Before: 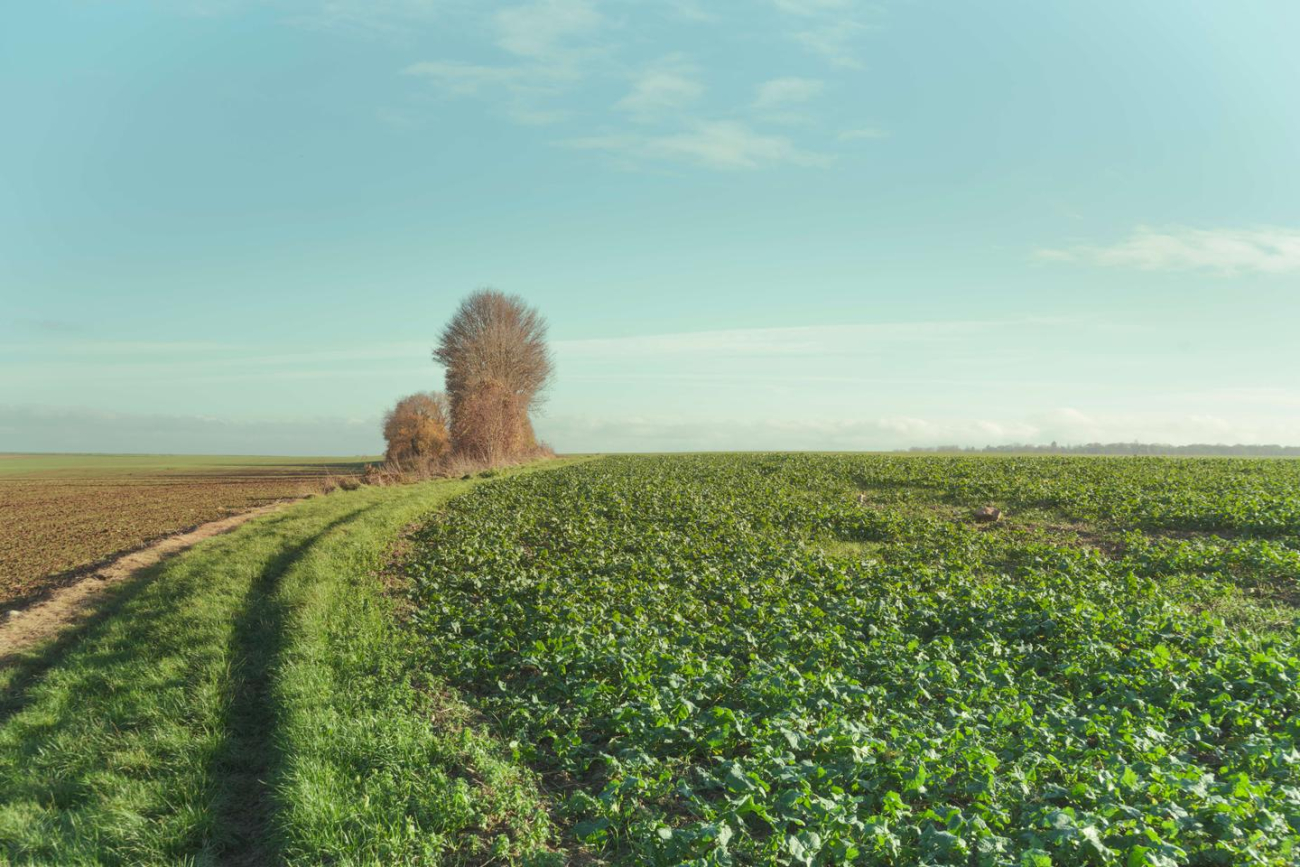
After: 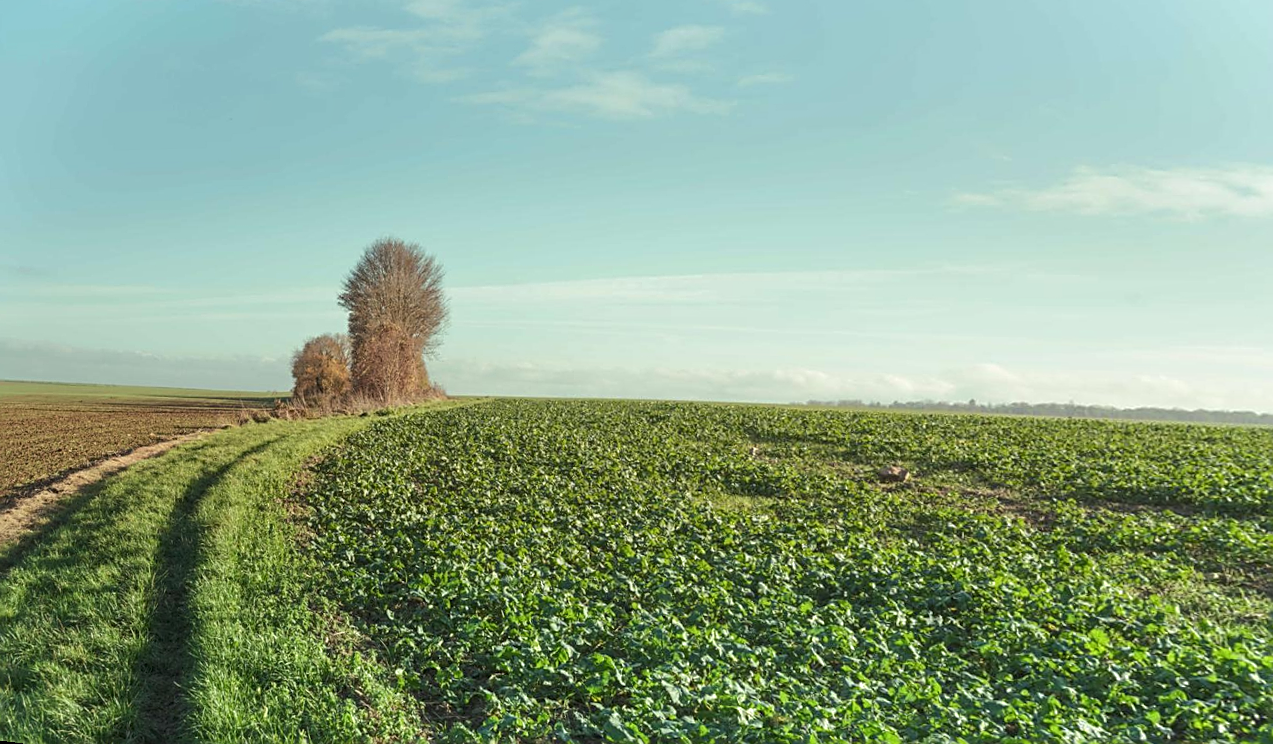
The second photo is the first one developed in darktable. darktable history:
local contrast: on, module defaults
rotate and perspective: rotation 1.69°, lens shift (vertical) -0.023, lens shift (horizontal) -0.291, crop left 0.025, crop right 0.988, crop top 0.092, crop bottom 0.842
sharpen: amount 0.75
